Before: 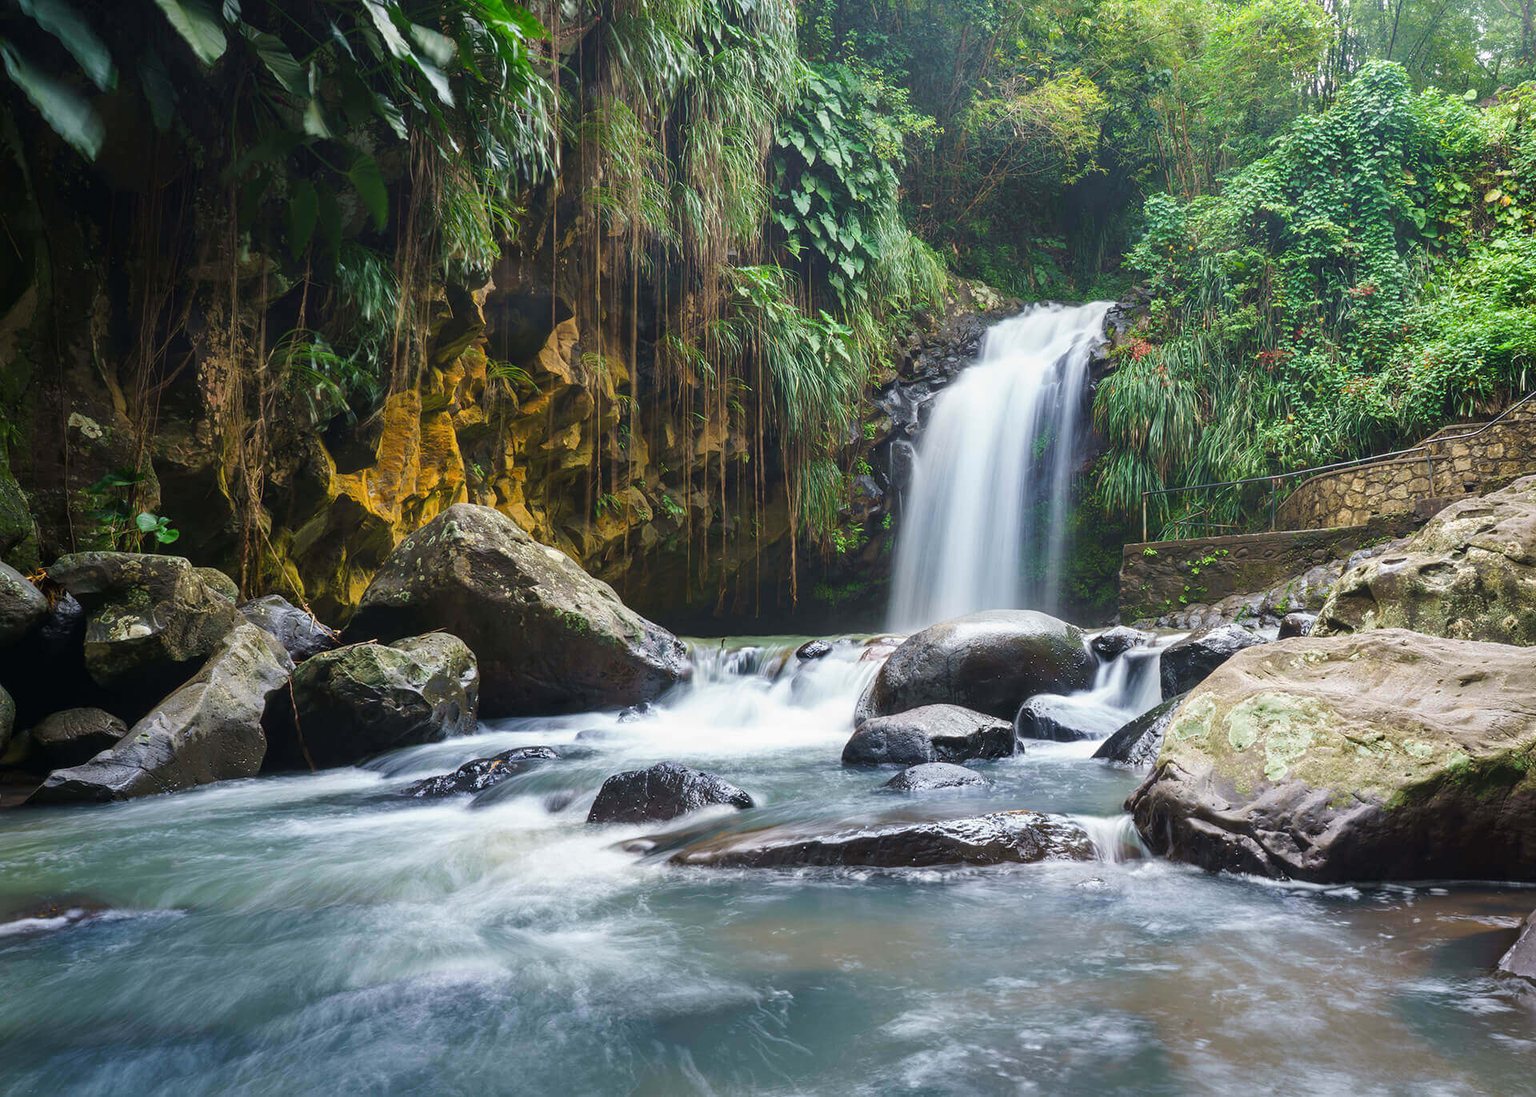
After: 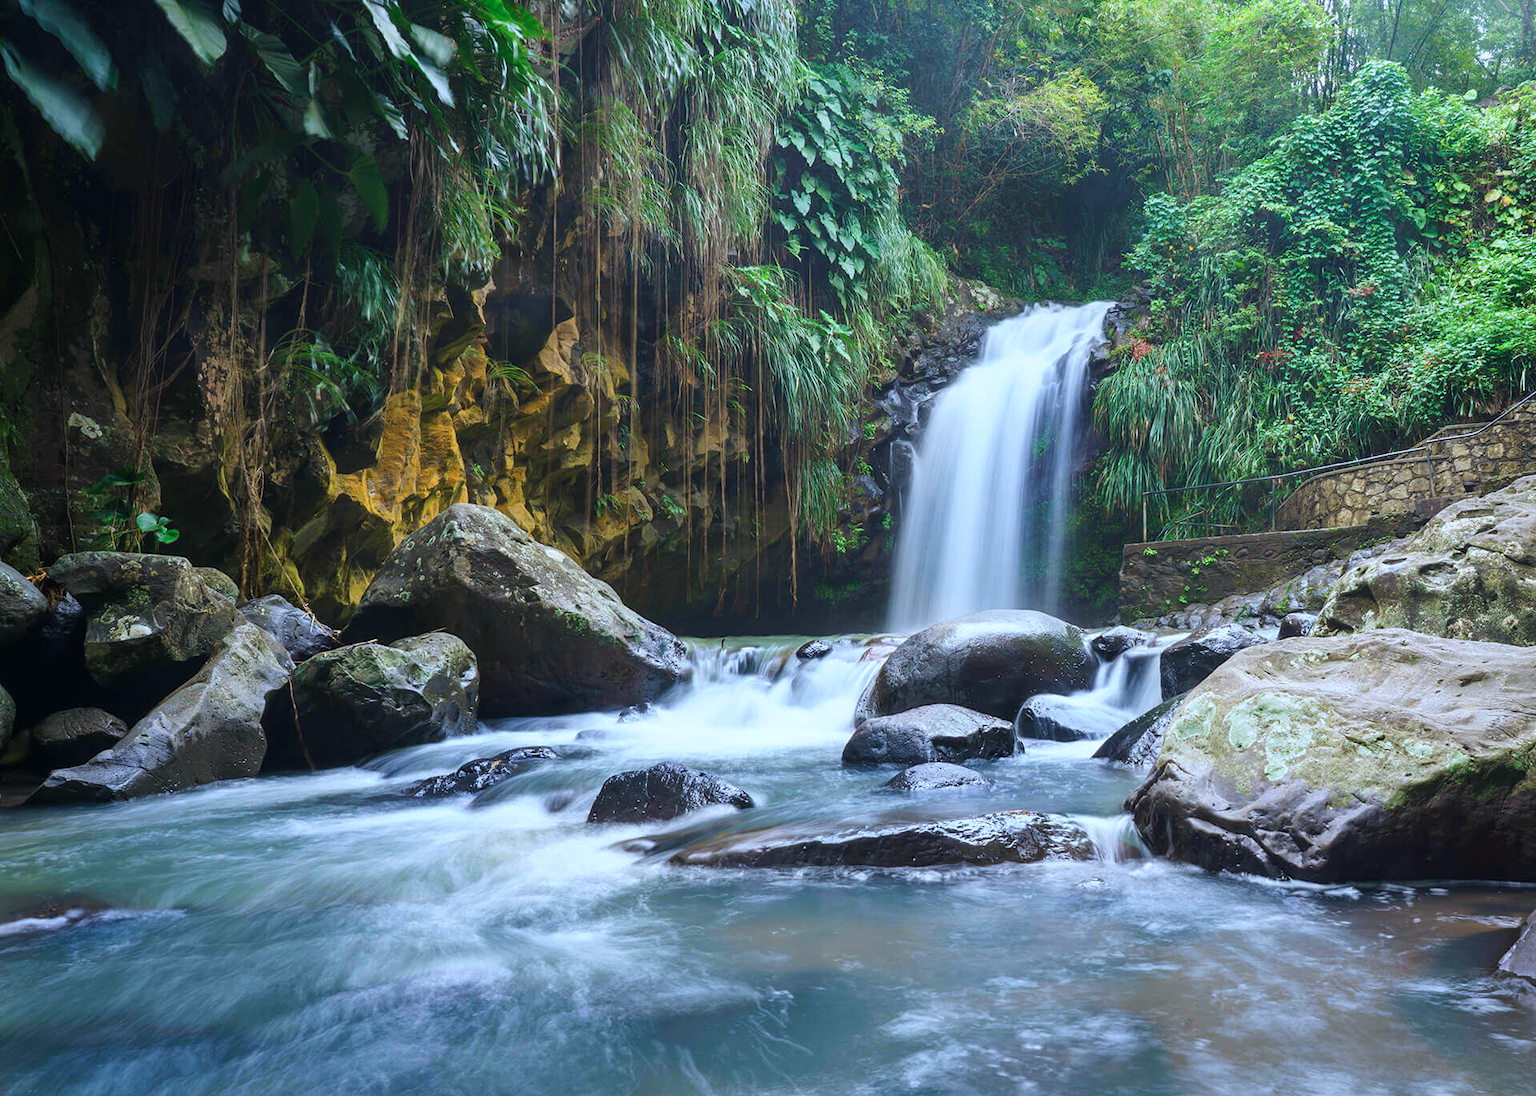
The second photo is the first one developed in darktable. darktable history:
color calibration: x 0.381, y 0.391, temperature 4087.46 K
